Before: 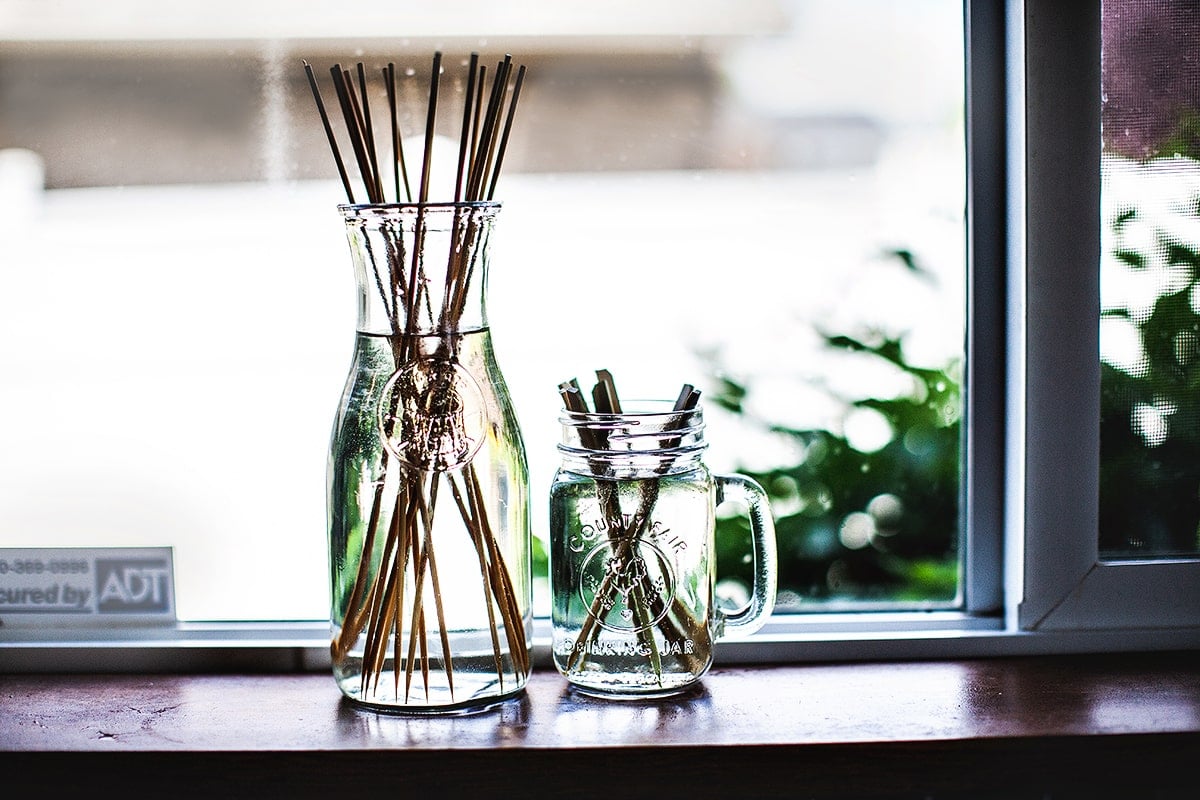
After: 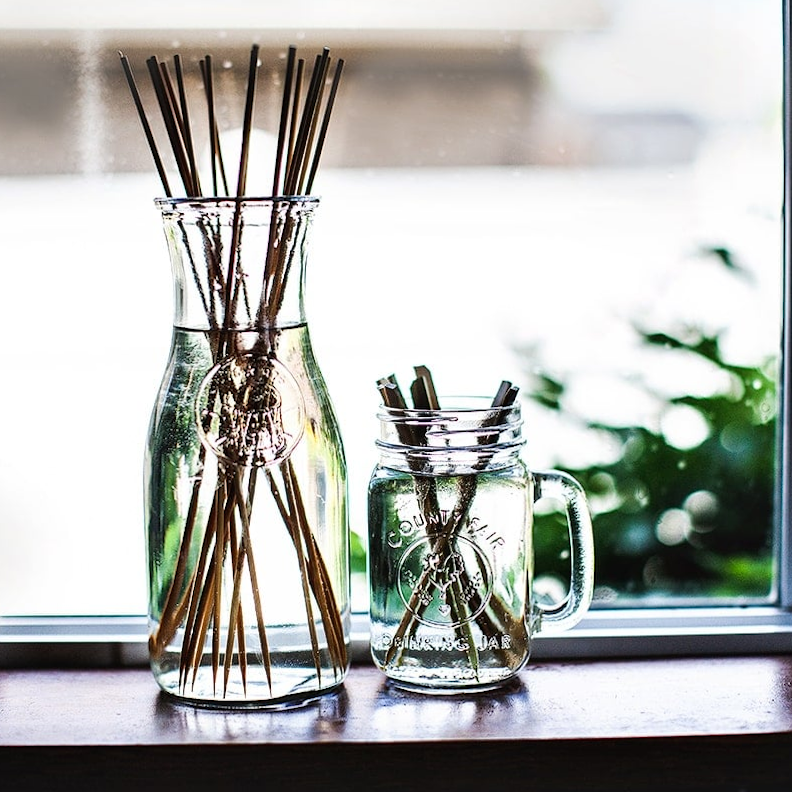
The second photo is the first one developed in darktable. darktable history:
crop and rotate: left 15.446%, right 17.836%
rotate and perspective: rotation 0.174°, lens shift (vertical) 0.013, lens shift (horizontal) 0.019, shear 0.001, automatic cropping original format, crop left 0.007, crop right 0.991, crop top 0.016, crop bottom 0.997
